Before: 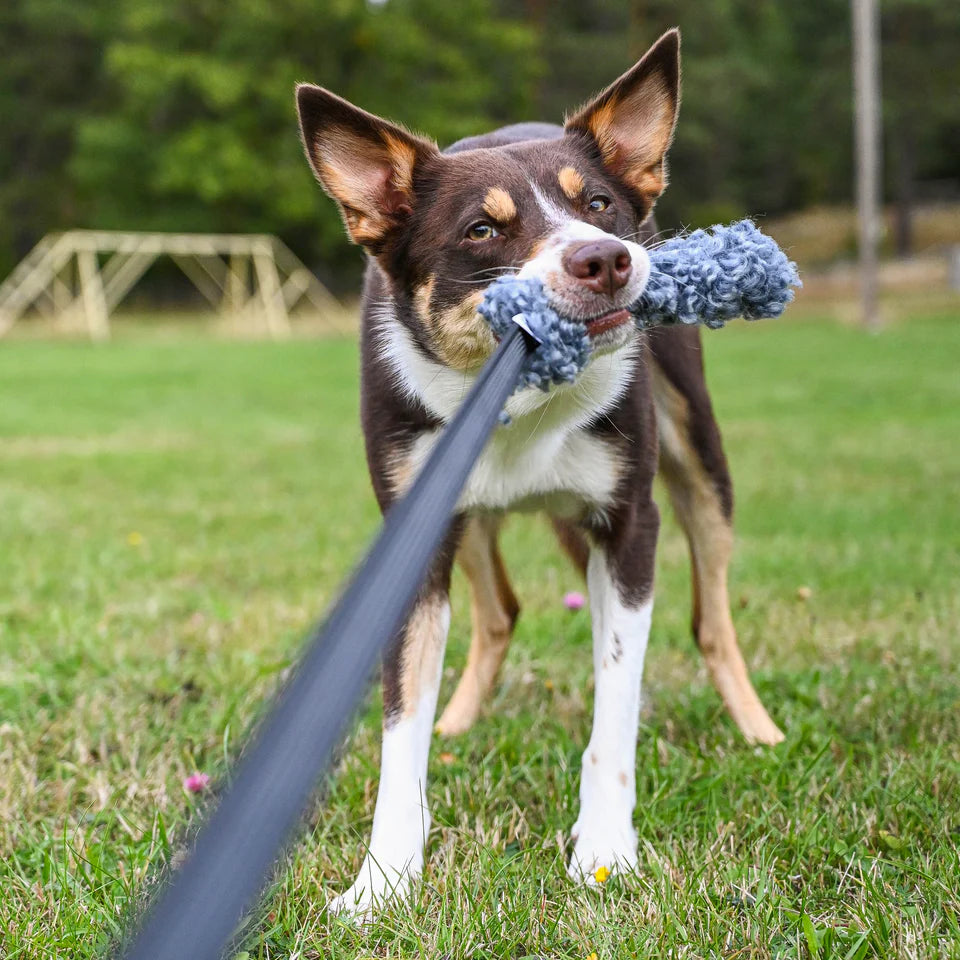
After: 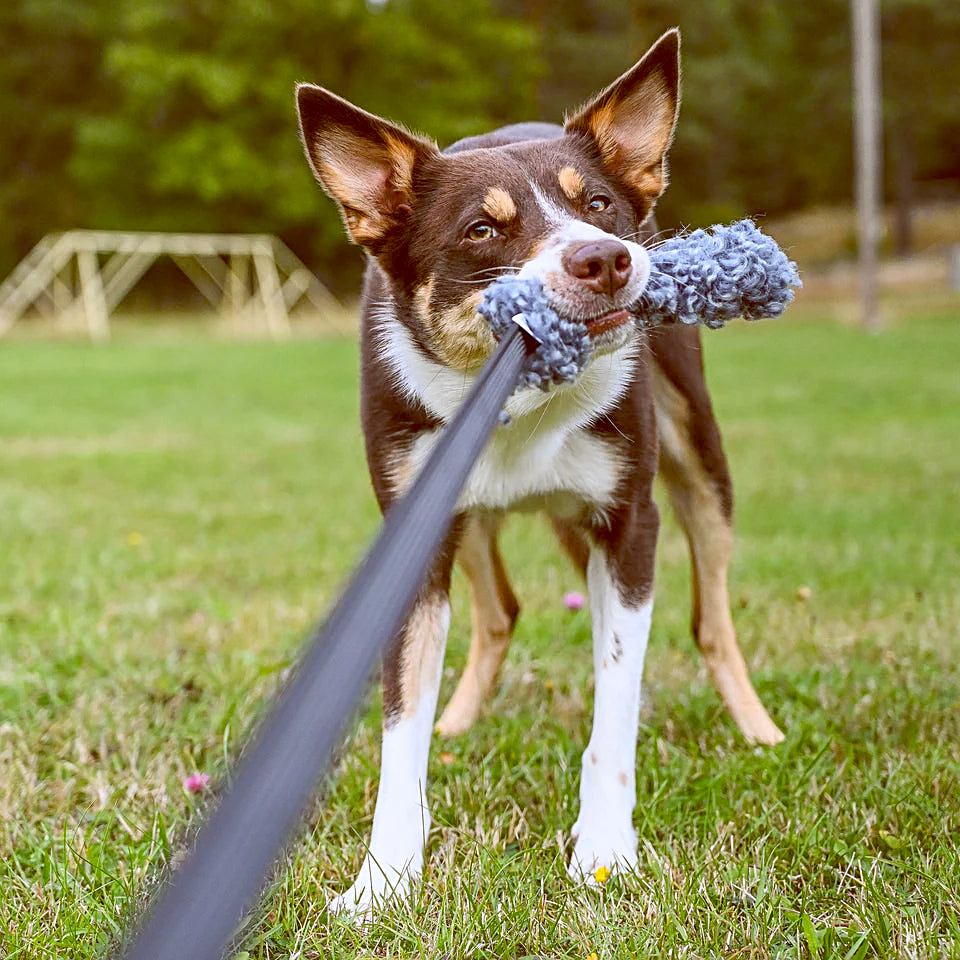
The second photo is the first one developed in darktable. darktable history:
sharpen: on, module defaults
color balance: lift [1, 1.011, 0.999, 0.989], gamma [1.109, 1.045, 1.039, 0.955], gain [0.917, 0.936, 0.952, 1.064], contrast 2.32%, contrast fulcrum 19%, output saturation 101%
